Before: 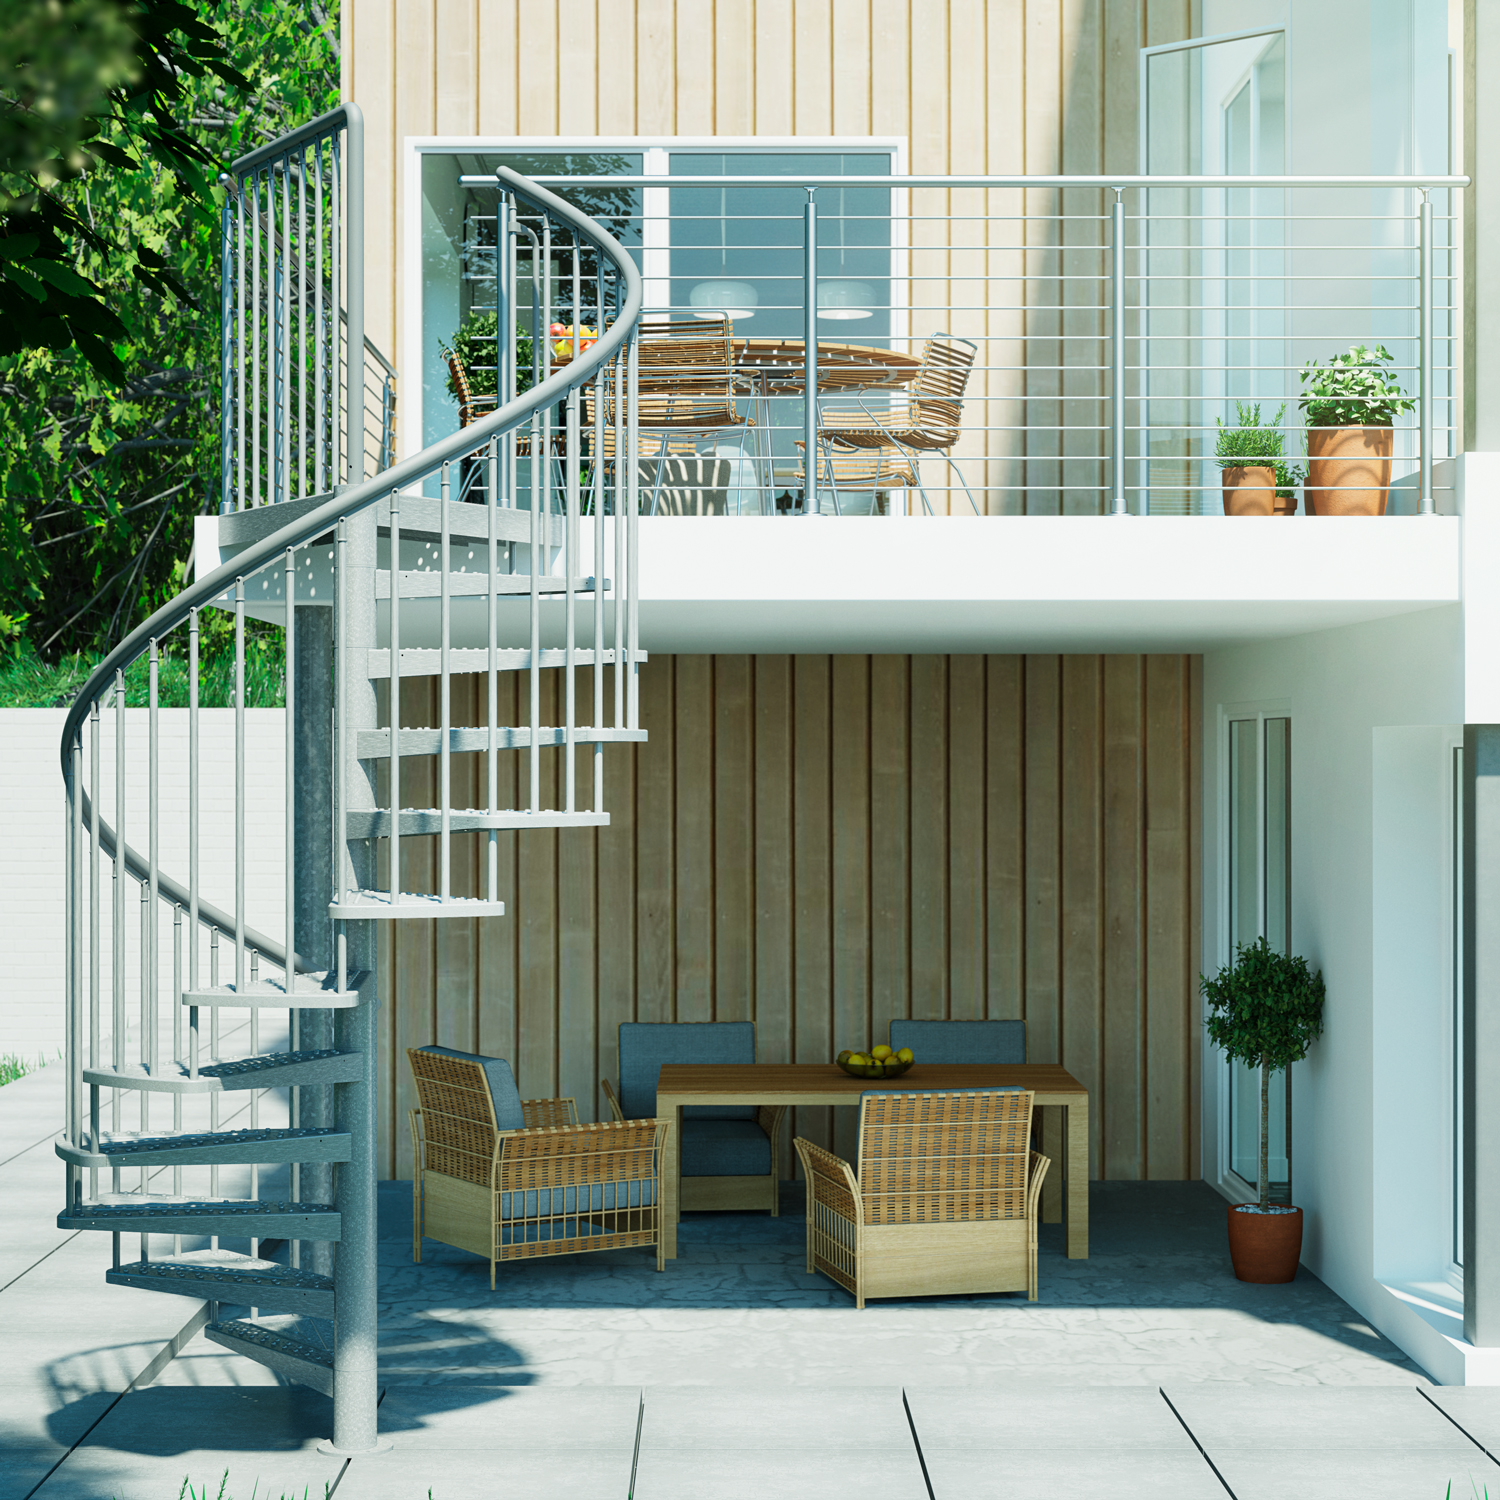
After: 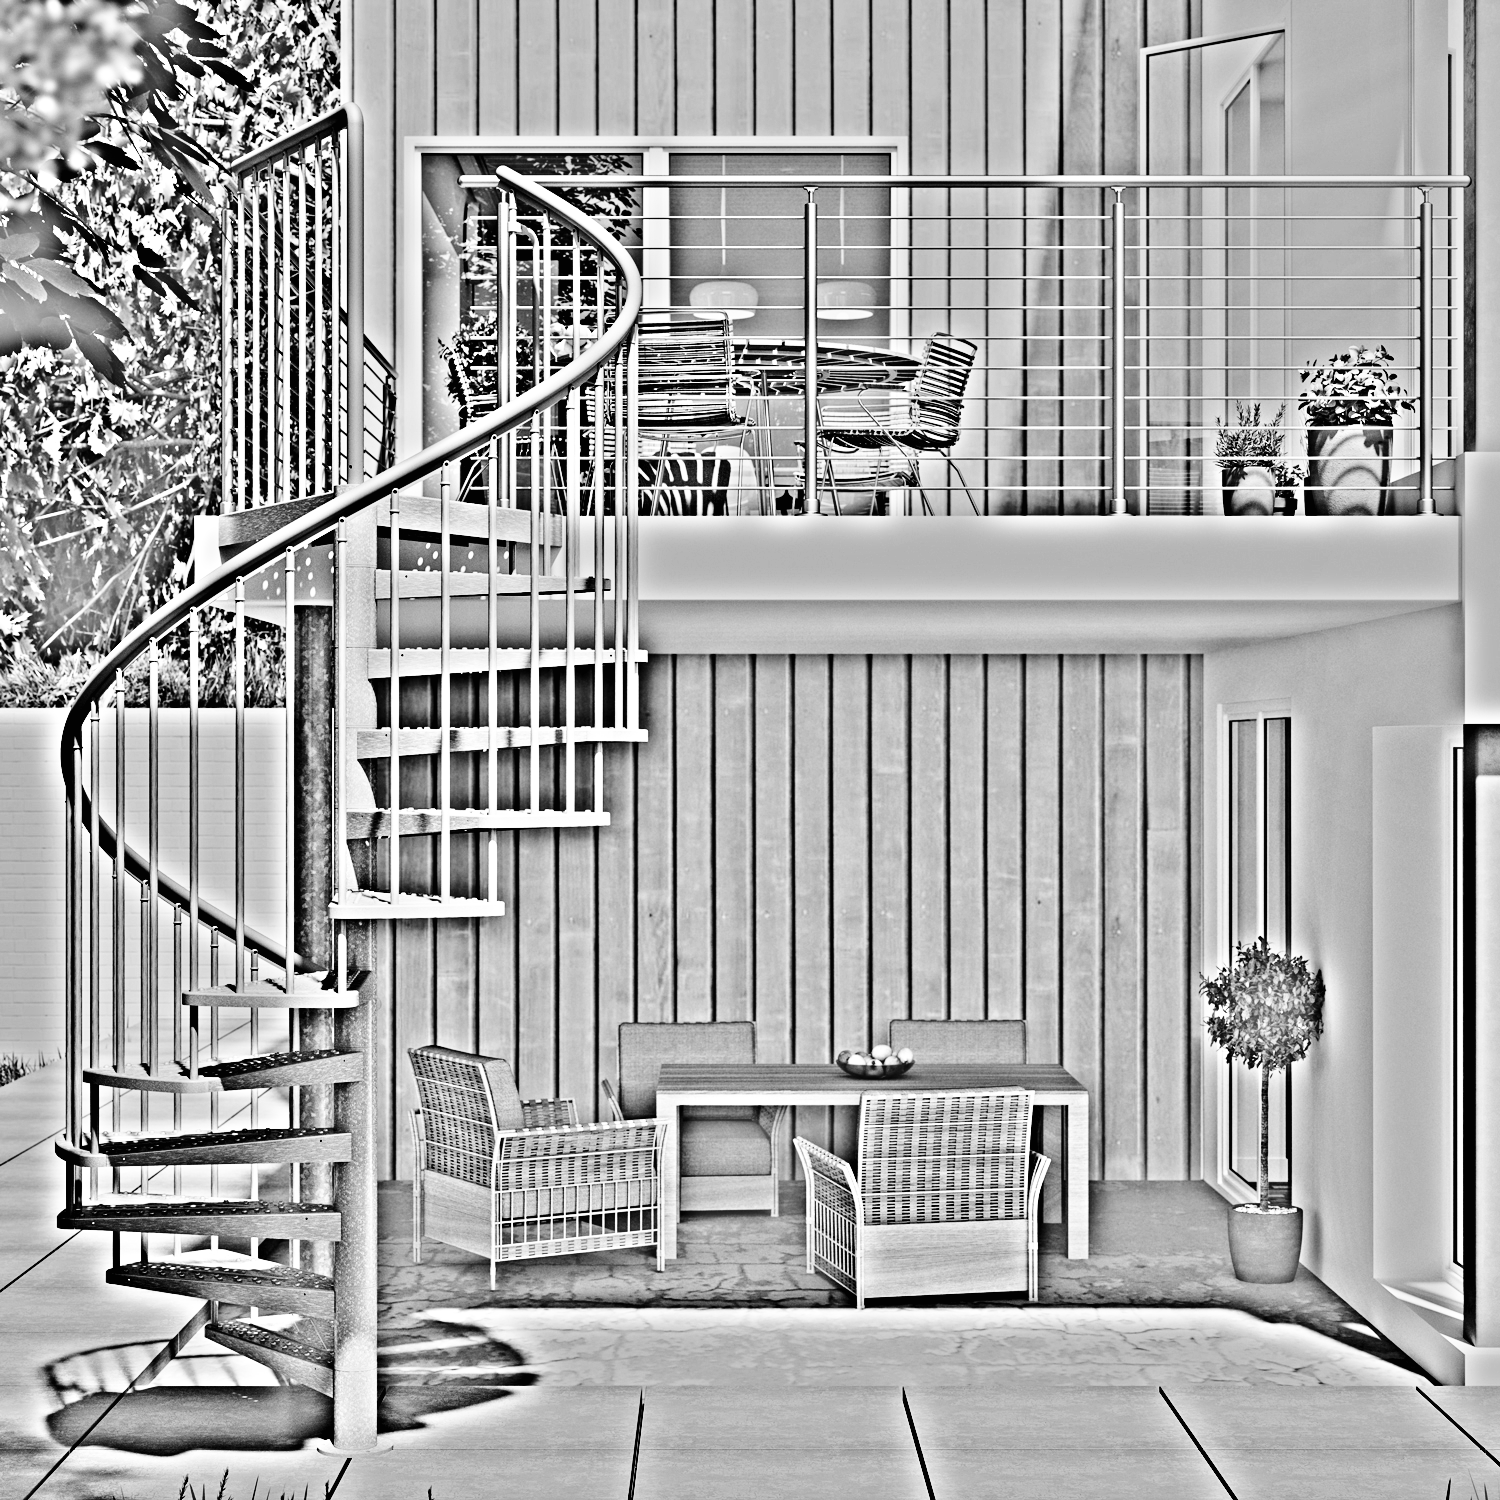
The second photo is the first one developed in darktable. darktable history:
highpass: on, module defaults
base curve: curves: ch0 [(0, 0) (0, 0) (0.002, 0.001) (0.008, 0.003) (0.019, 0.011) (0.037, 0.037) (0.064, 0.11) (0.102, 0.232) (0.152, 0.379) (0.216, 0.524) (0.296, 0.665) (0.394, 0.789) (0.512, 0.881) (0.651, 0.945) (0.813, 0.986) (1, 1)], preserve colors none
